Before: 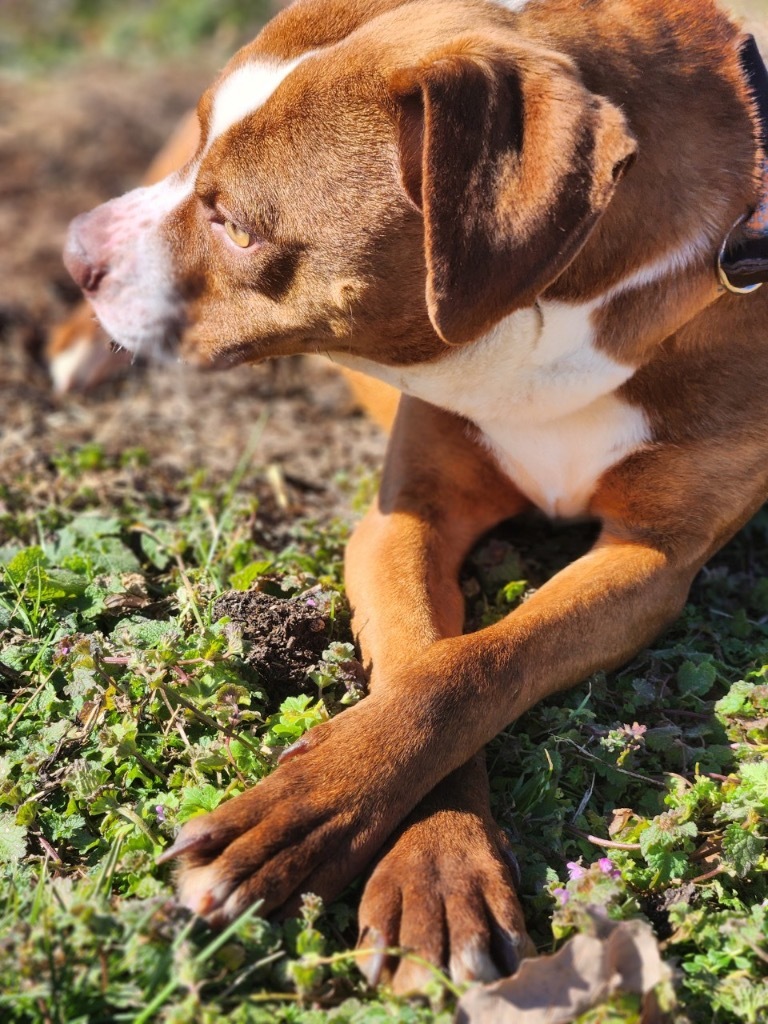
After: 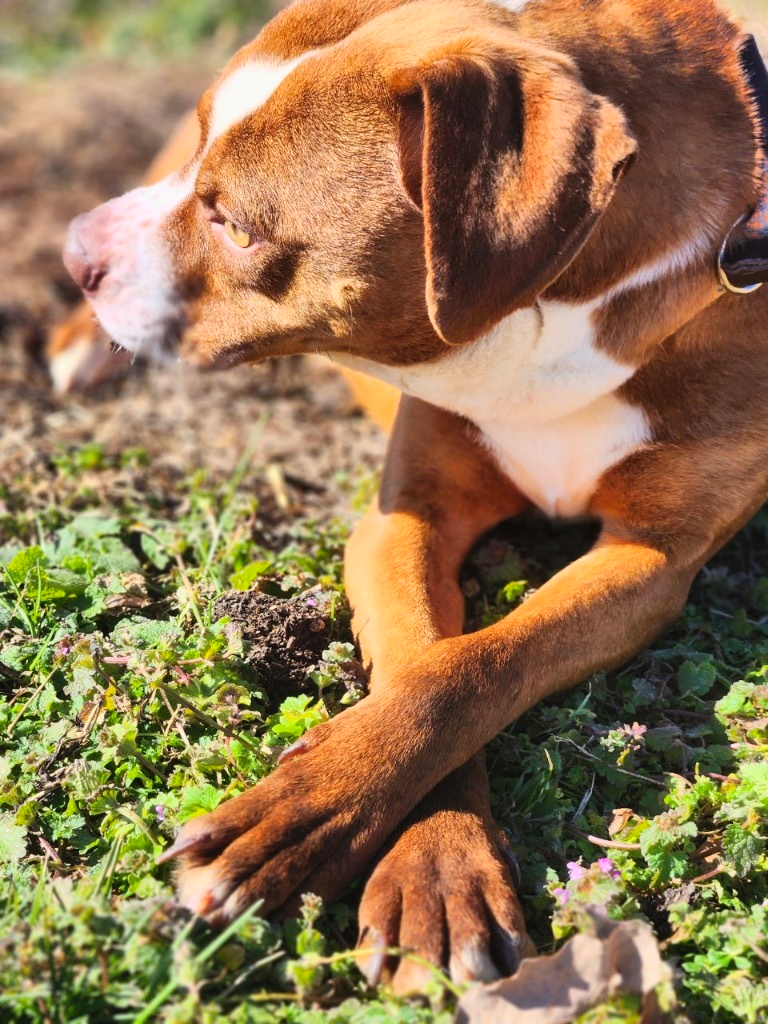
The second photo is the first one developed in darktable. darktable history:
contrast brightness saturation: contrast 0.198, brightness 0.164, saturation 0.227
exposure: exposure -0.157 EV, compensate exposure bias true, compensate highlight preservation false
